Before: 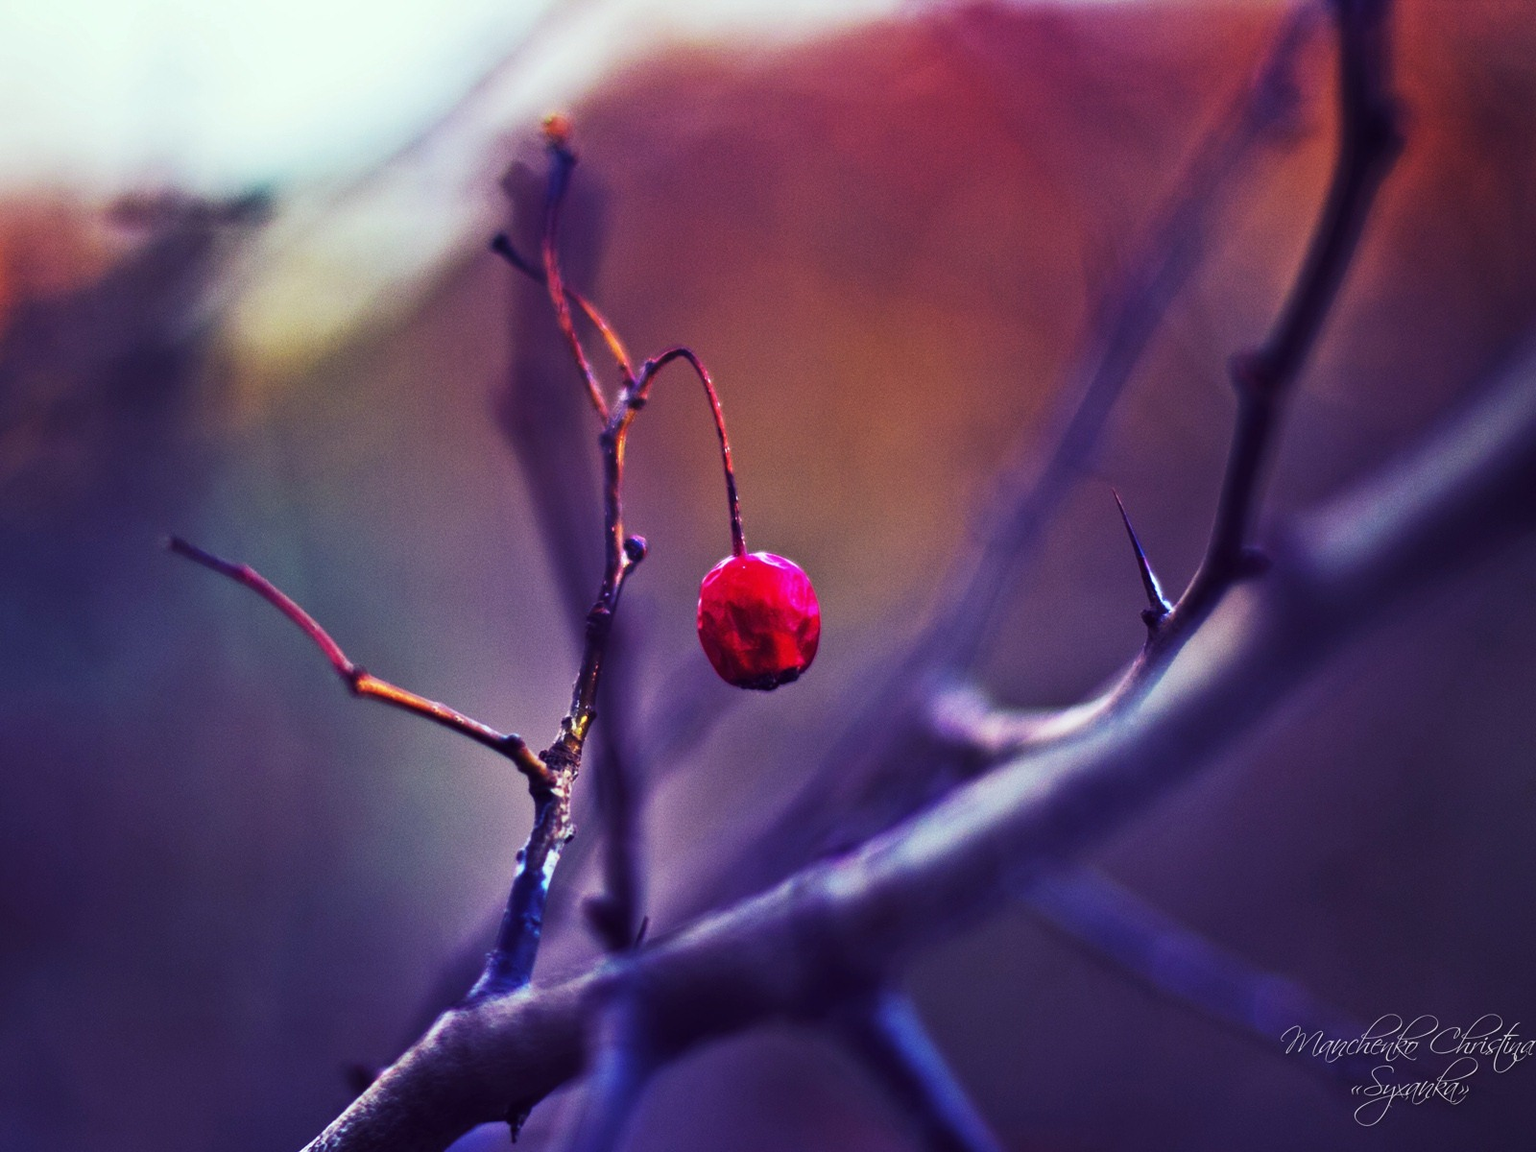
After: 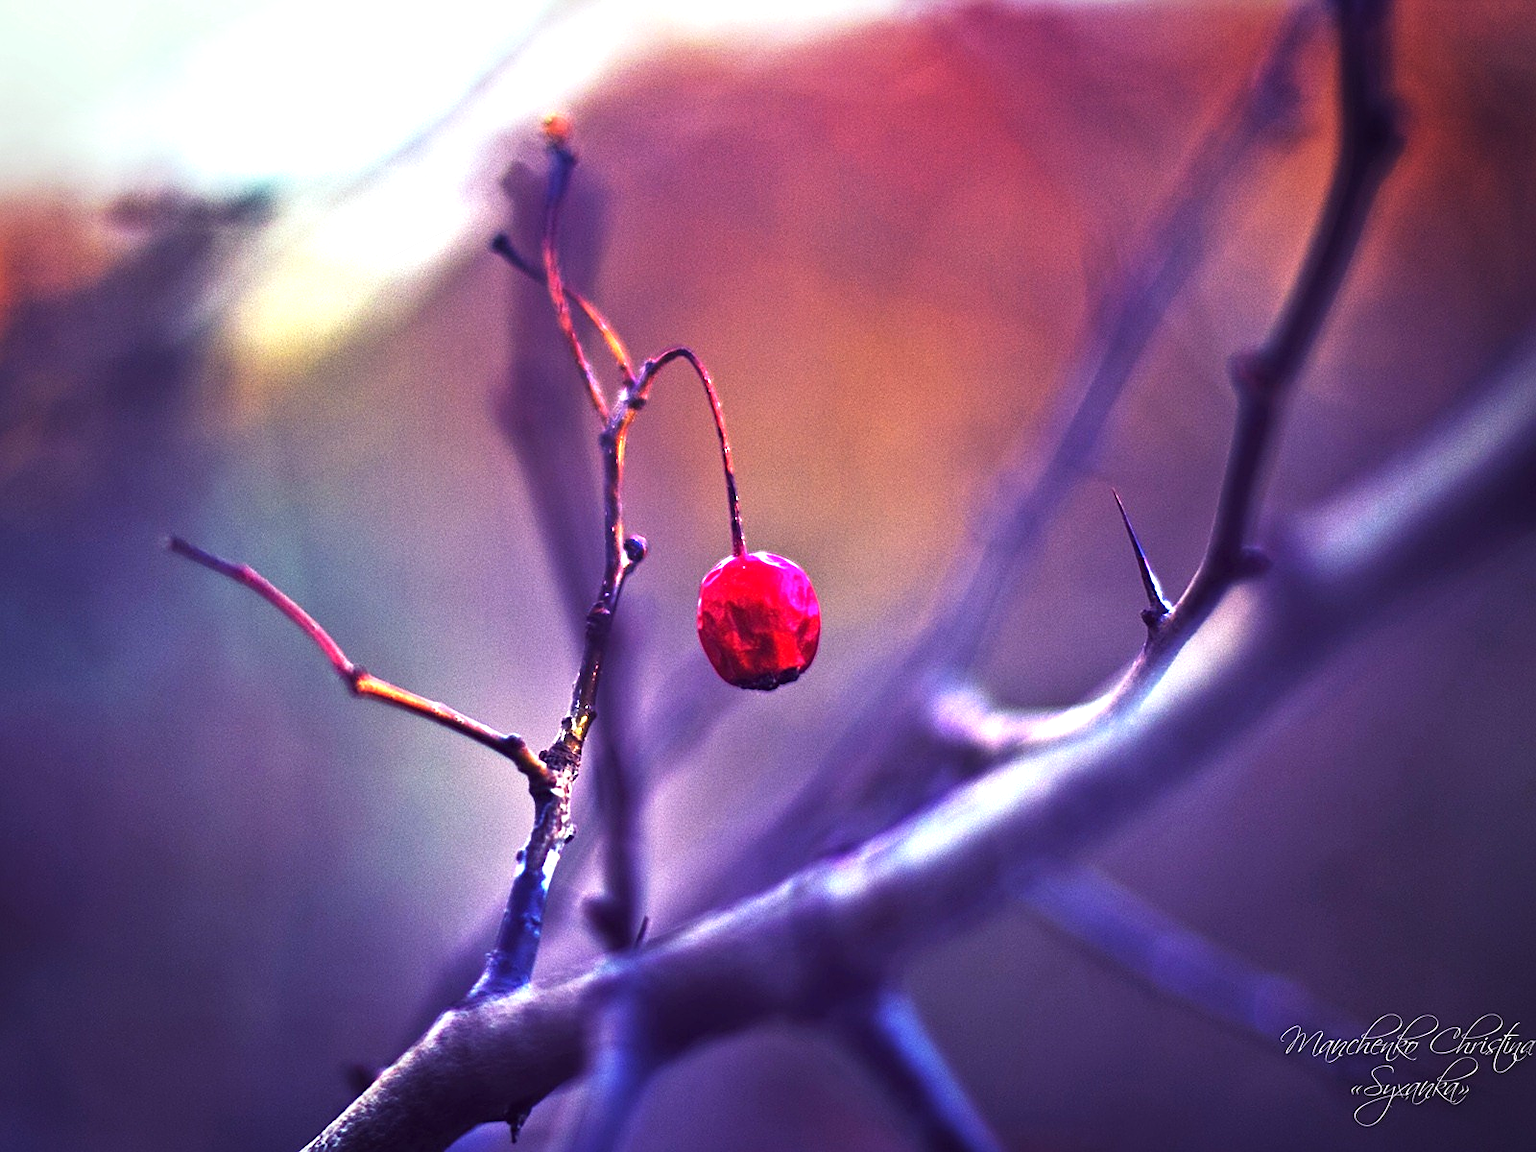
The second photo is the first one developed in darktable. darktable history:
sharpen: on, module defaults
color zones: curves: ch0 [(0, 0.511) (0.143, 0.531) (0.286, 0.56) (0.429, 0.5) (0.571, 0.5) (0.714, 0.5) (0.857, 0.5) (1, 0.5)]; ch1 [(0, 0.525) (0.143, 0.705) (0.286, 0.715) (0.429, 0.35) (0.571, 0.35) (0.714, 0.35) (0.857, 0.4) (1, 0.4)]; ch2 [(0, 0.572) (0.143, 0.512) (0.286, 0.473) (0.429, 0.45) (0.571, 0.5) (0.714, 0.5) (0.857, 0.518) (1, 0.518)], mix -93.82%
exposure: black level correction 0, exposure 1.106 EV, compensate highlight preservation false
vignetting: fall-off start 78.71%, saturation -0.025, width/height ratio 1.326, unbound false
